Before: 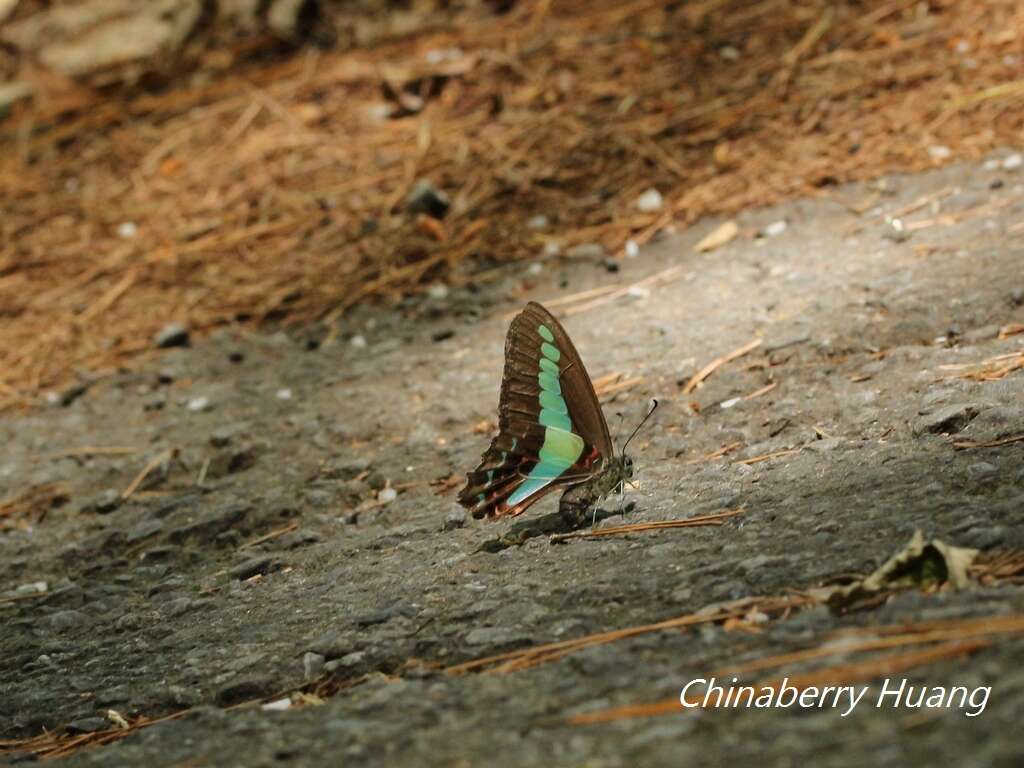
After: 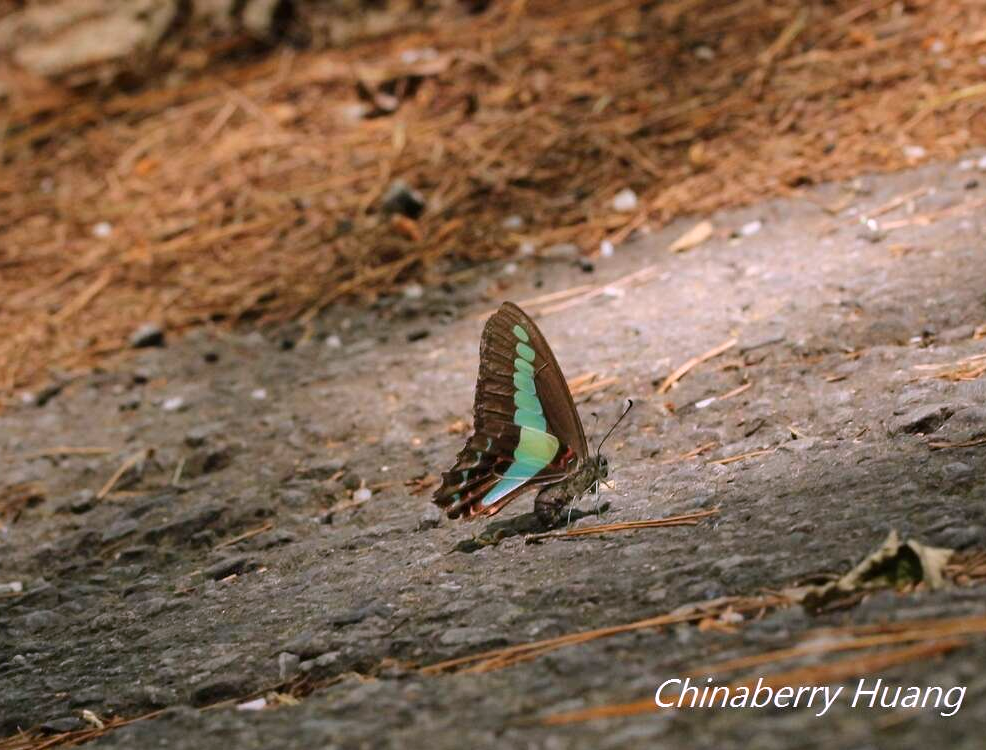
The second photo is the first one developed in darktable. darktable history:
crop and rotate: left 2.536%, right 1.107%, bottom 2.246%
white balance: red 1.066, blue 1.119
